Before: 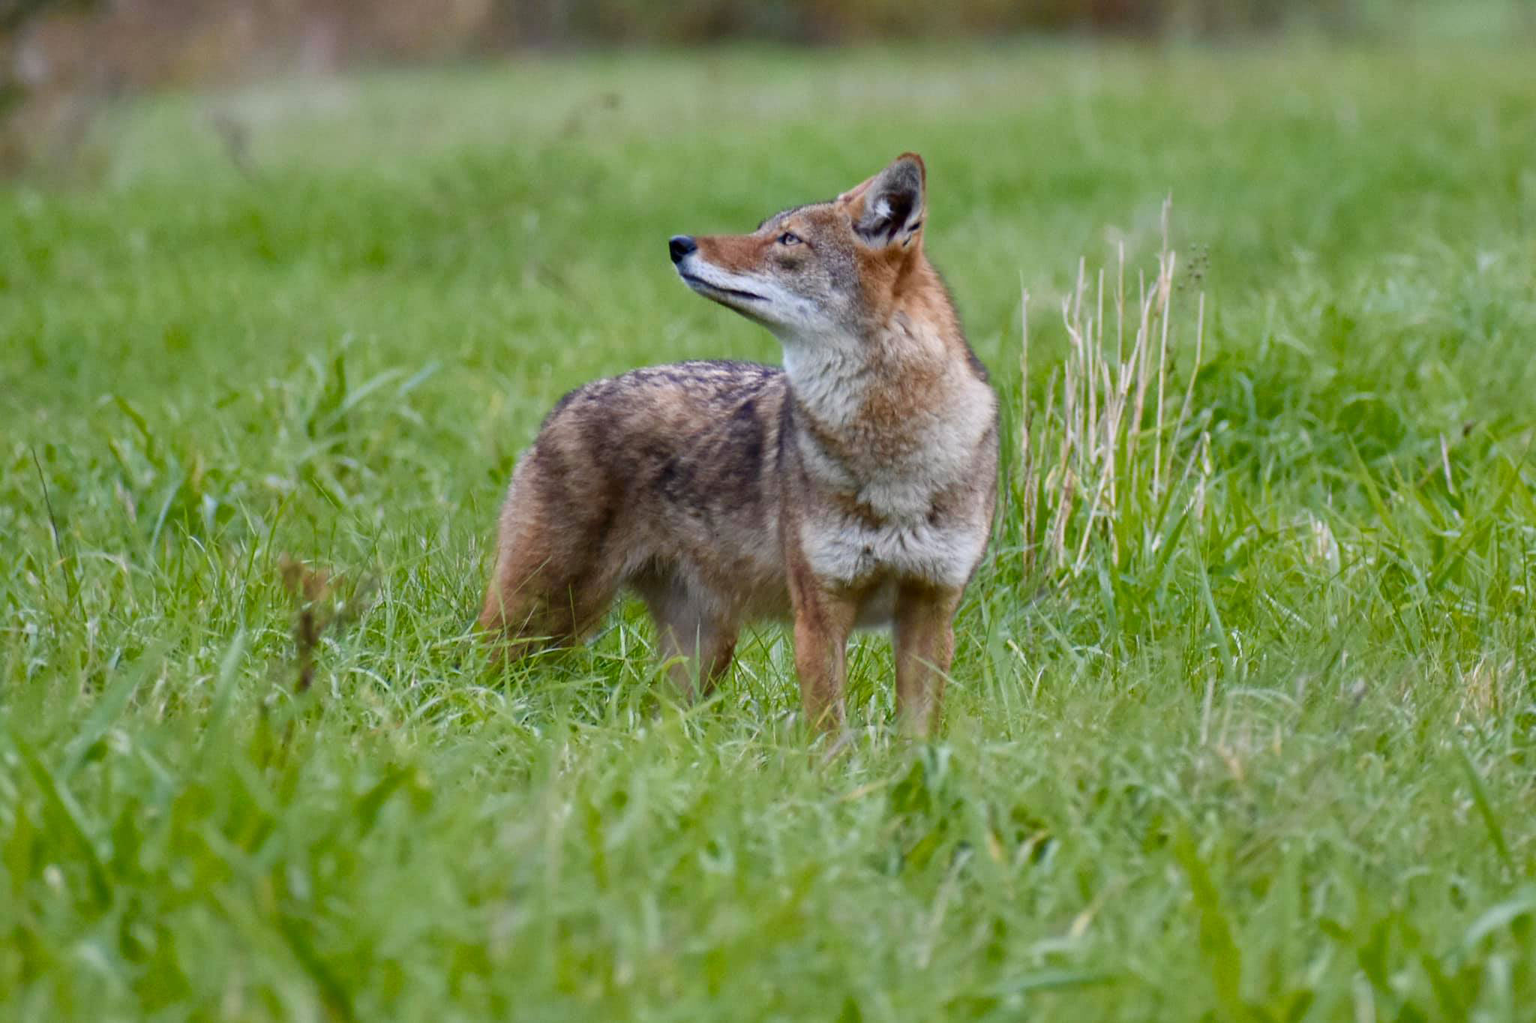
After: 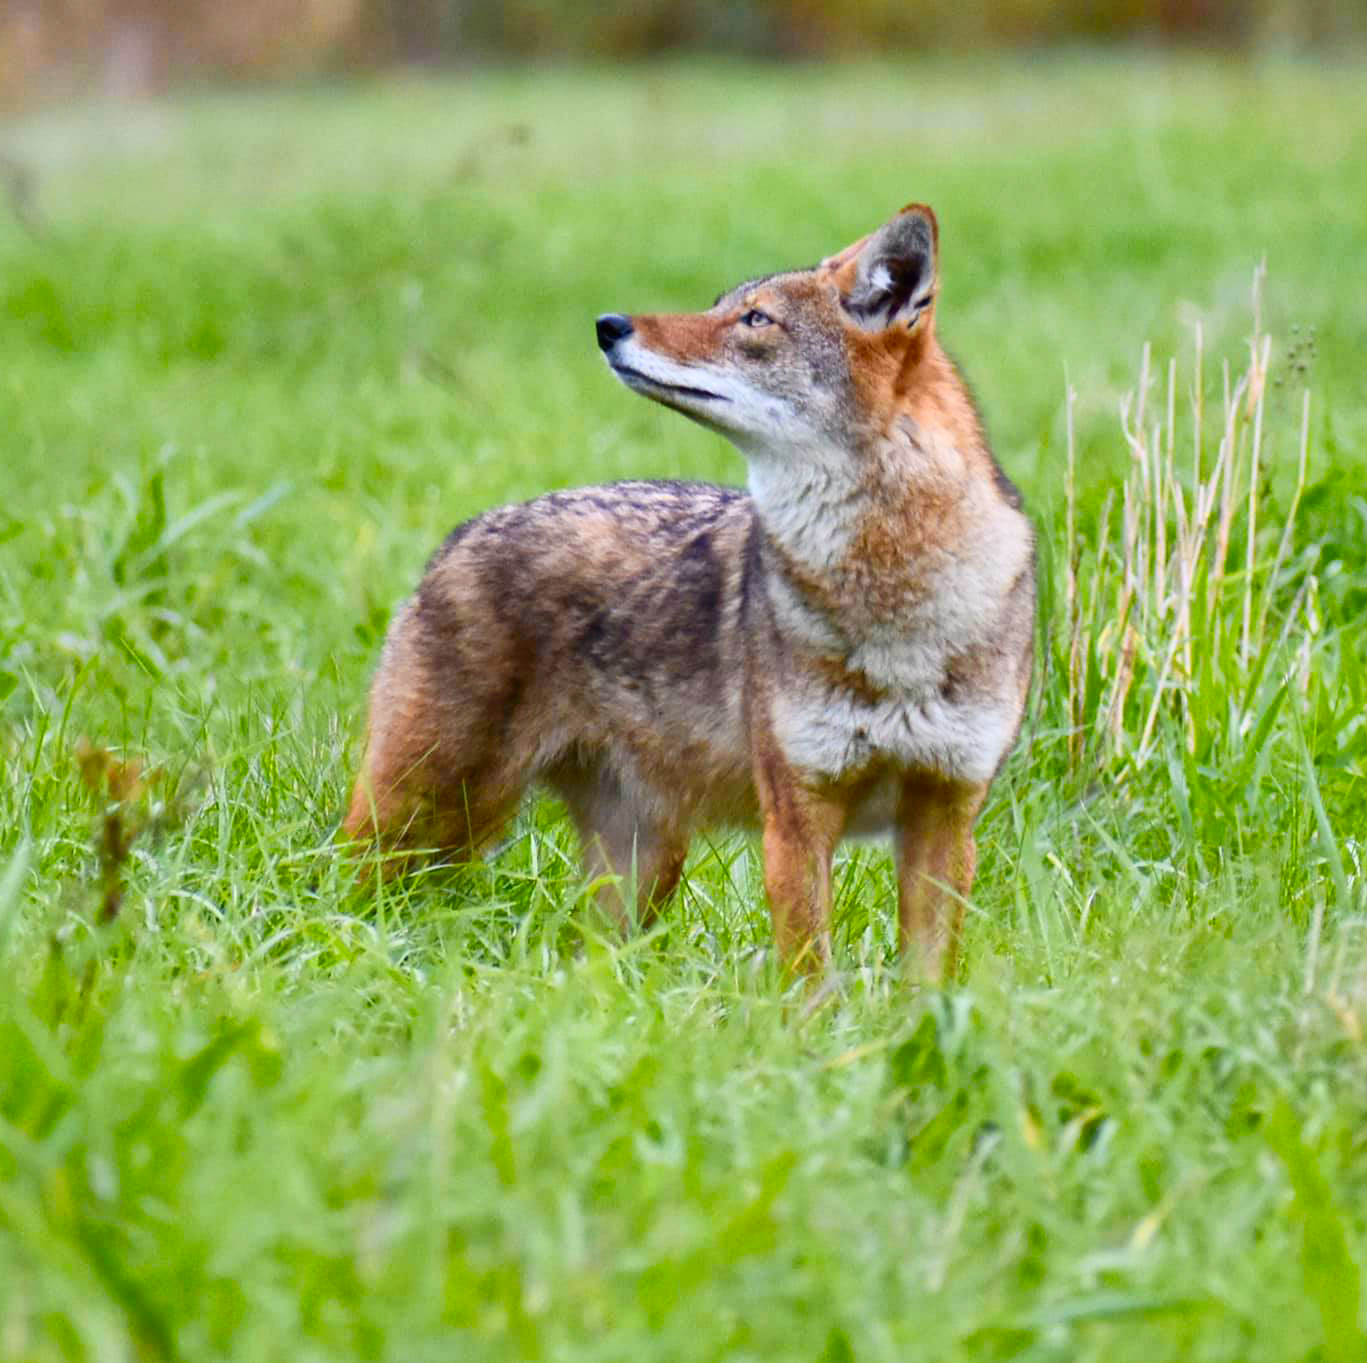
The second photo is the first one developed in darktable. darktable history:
contrast brightness saturation: contrast 0.201, brightness 0.151, saturation 0.146
shadows and highlights: shadows 36.48, highlights -27.35, soften with gaussian
color zones: curves: ch0 [(0.224, 0.526) (0.75, 0.5)]; ch1 [(0.055, 0.526) (0.224, 0.761) (0.377, 0.526) (0.75, 0.5)]
crop and rotate: left 14.483%, right 18.765%
